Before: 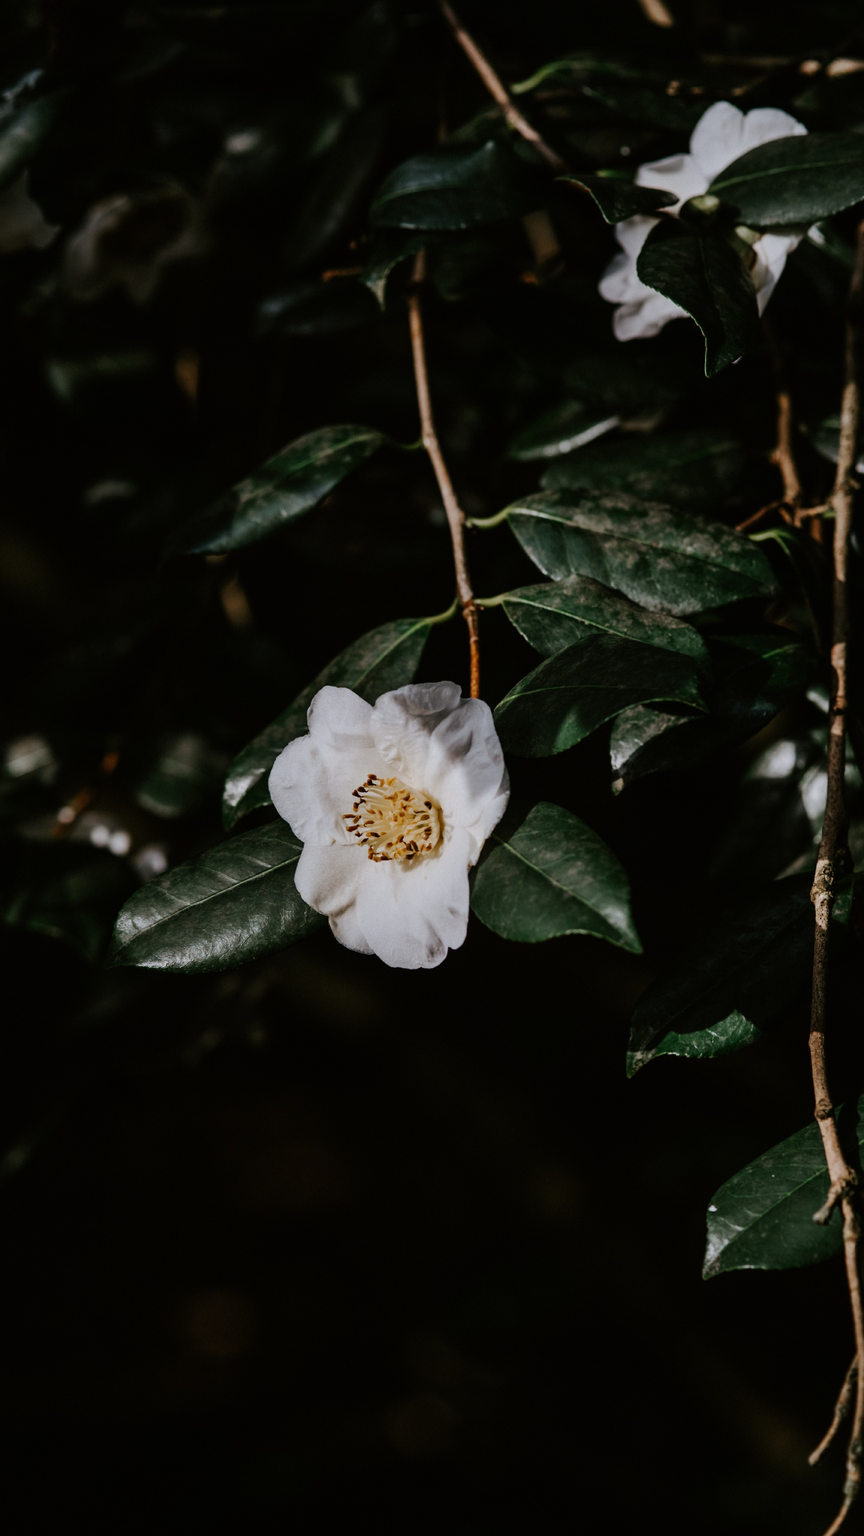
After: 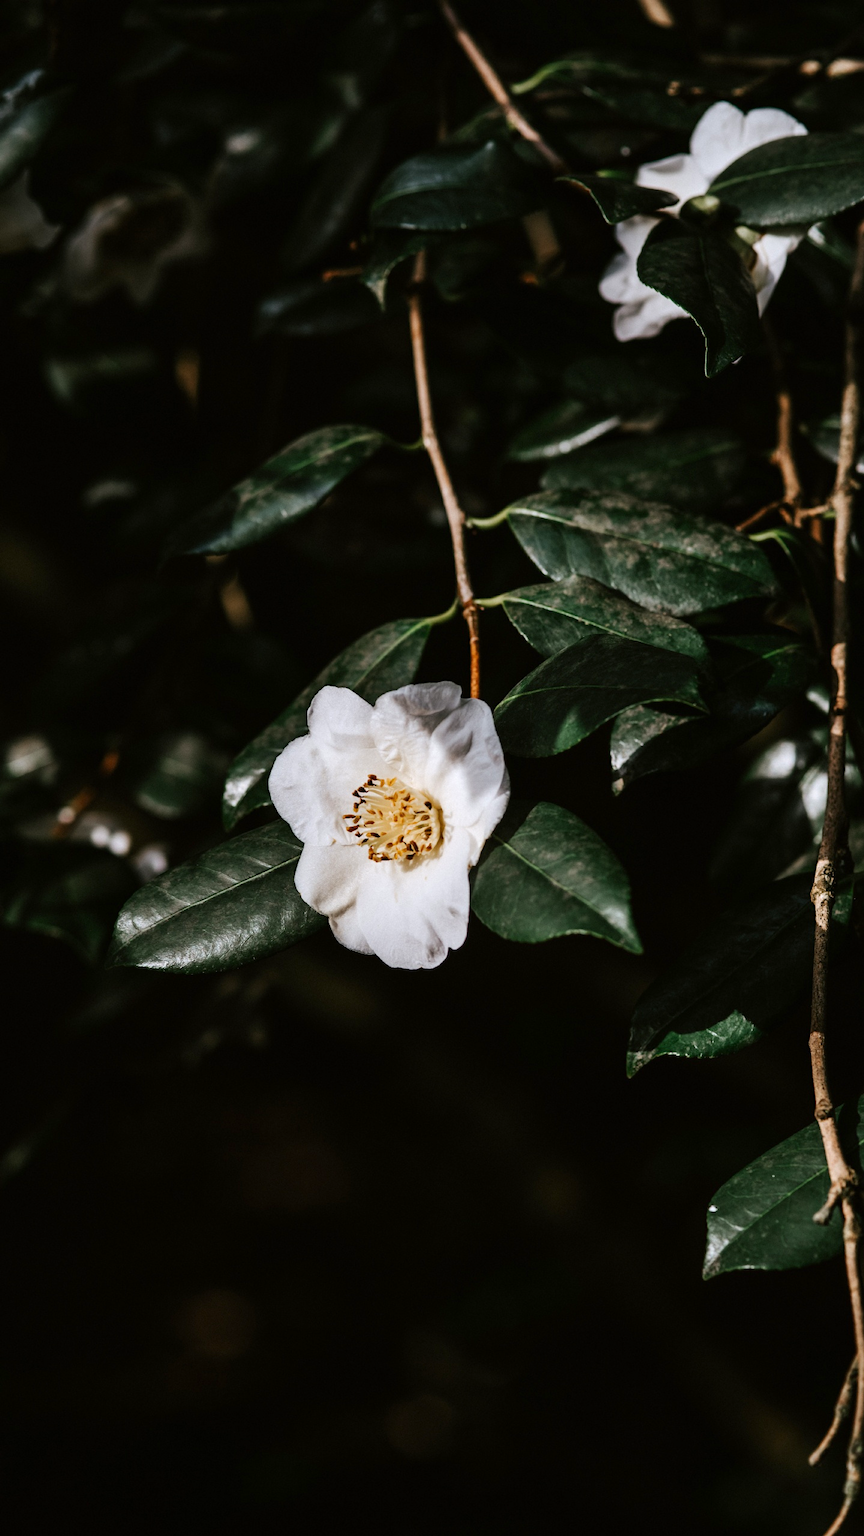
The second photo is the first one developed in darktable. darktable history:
white balance: red 1, blue 1
exposure: exposure 0.6 EV, compensate highlight preservation false
